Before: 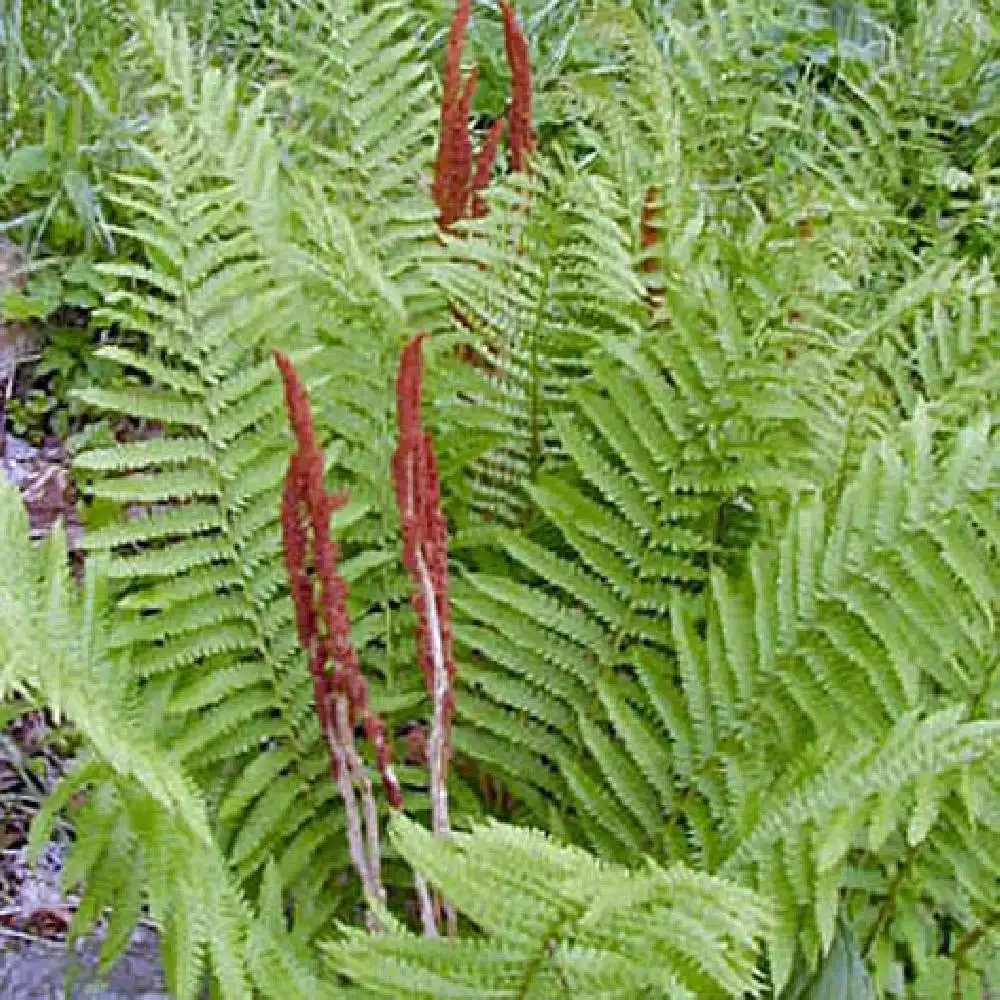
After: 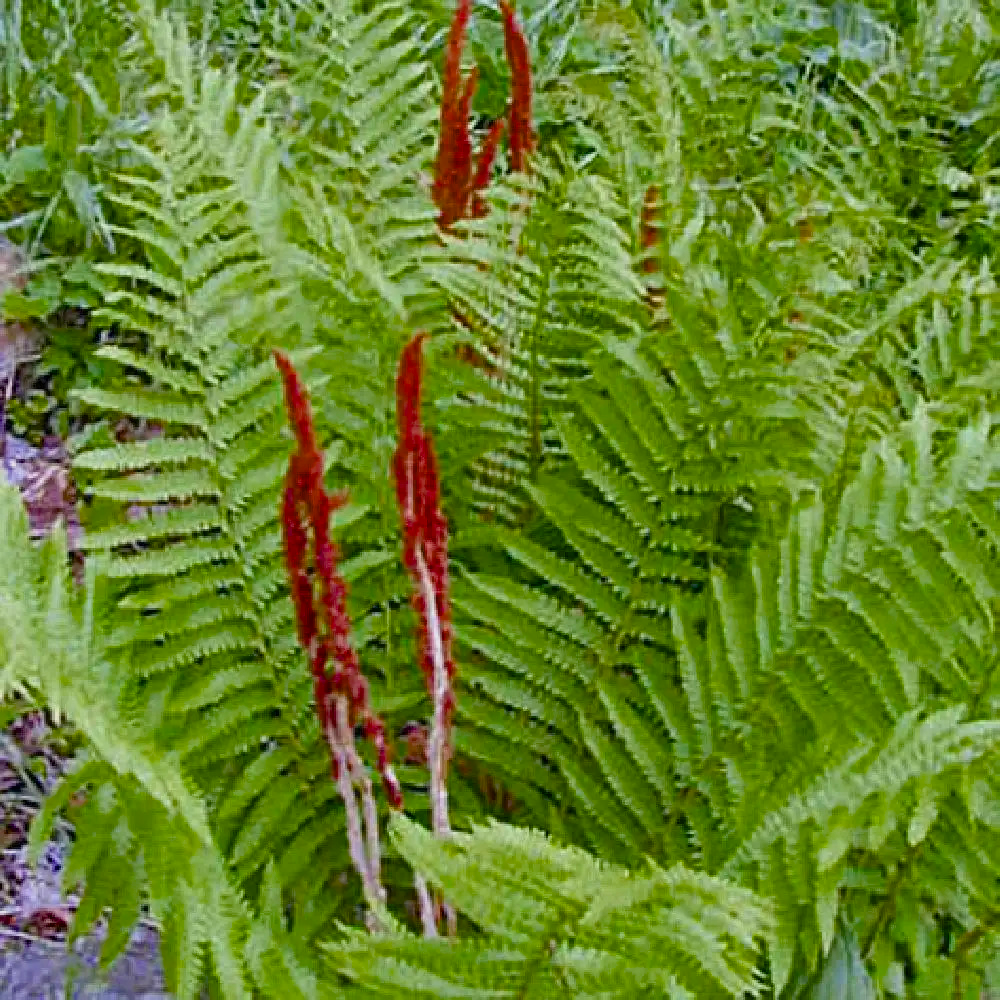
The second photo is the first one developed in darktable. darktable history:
color balance rgb: perceptual saturation grading › global saturation 29.513%, global vibrance -7.3%, contrast -12.584%, saturation formula JzAzBz (2021)
